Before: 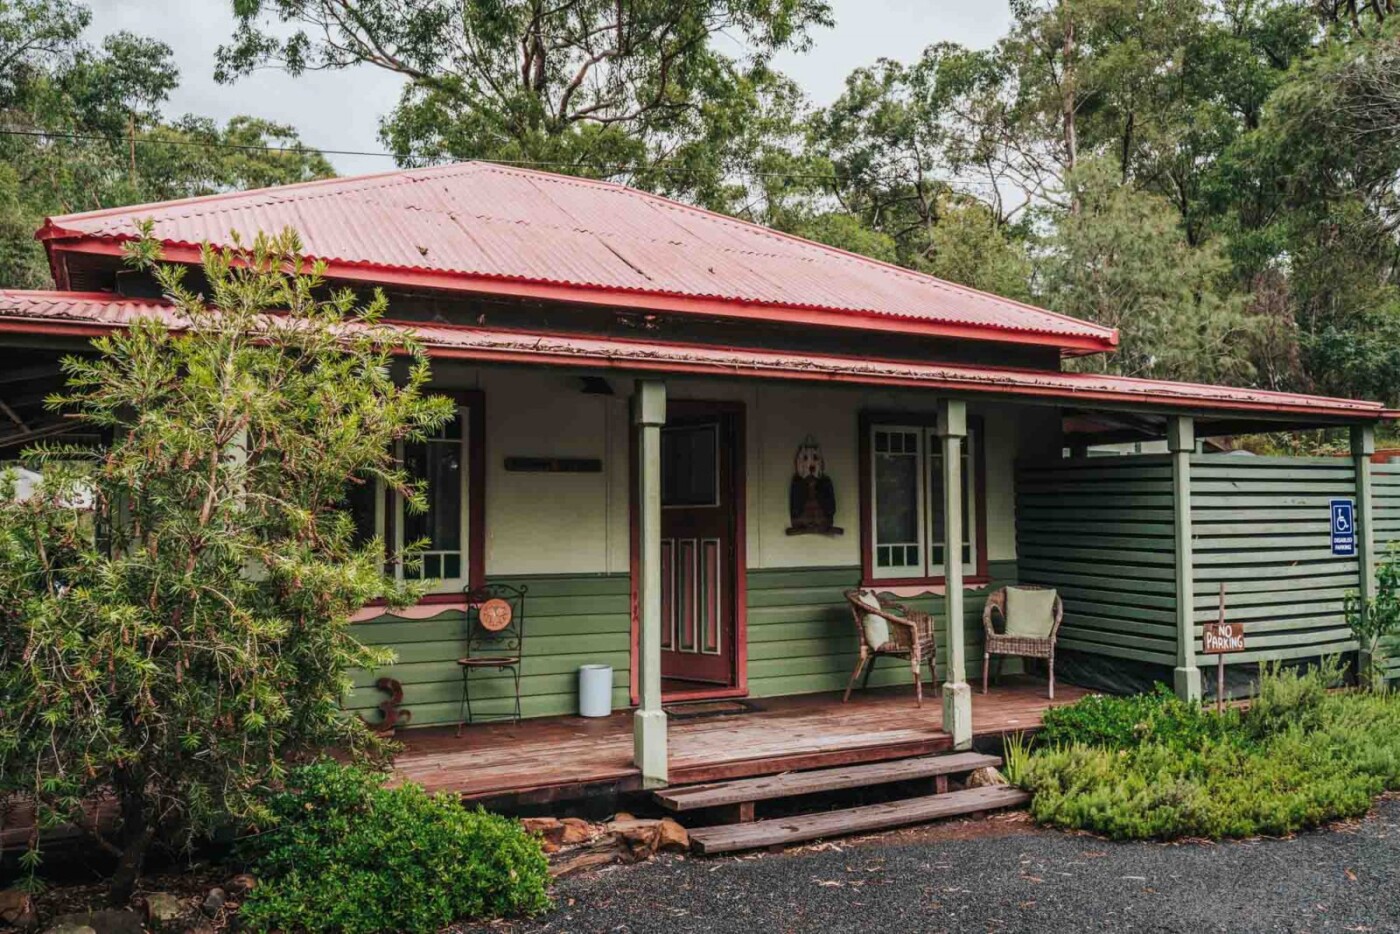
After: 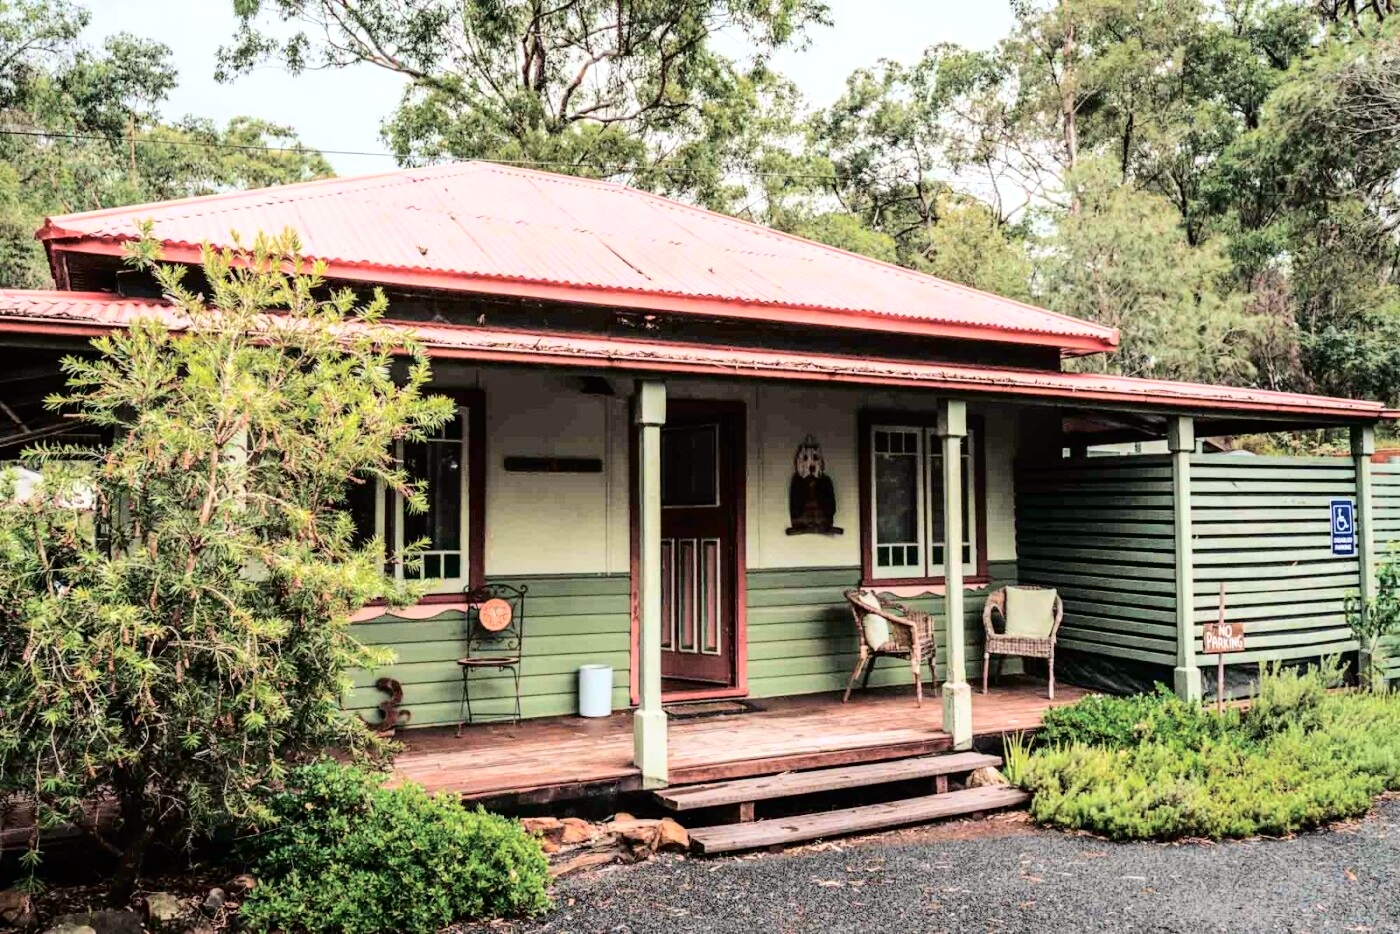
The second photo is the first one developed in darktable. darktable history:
tone equalizer: -8 EV -0.426 EV, -7 EV -0.385 EV, -6 EV -0.323 EV, -5 EV -0.228 EV, -3 EV 0.237 EV, -2 EV 0.356 EV, -1 EV 0.367 EV, +0 EV 0.438 EV
tone curve: curves: ch0 [(0, 0) (0.003, 0) (0.011, 0.001) (0.025, 0.003) (0.044, 0.005) (0.069, 0.011) (0.1, 0.021) (0.136, 0.035) (0.177, 0.079) (0.224, 0.134) (0.277, 0.219) (0.335, 0.315) (0.399, 0.42) (0.468, 0.529) (0.543, 0.636) (0.623, 0.727) (0.709, 0.805) (0.801, 0.88) (0.898, 0.957) (1, 1)], color space Lab, independent channels, preserve colors none
color balance rgb: power › luminance 0.981%, power › chroma 0.411%, power › hue 35.2°, perceptual saturation grading › global saturation -4.027%, perceptual saturation grading › shadows -2.325%, global vibrance 20%
contrast brightness saturation: brightness 0.153
